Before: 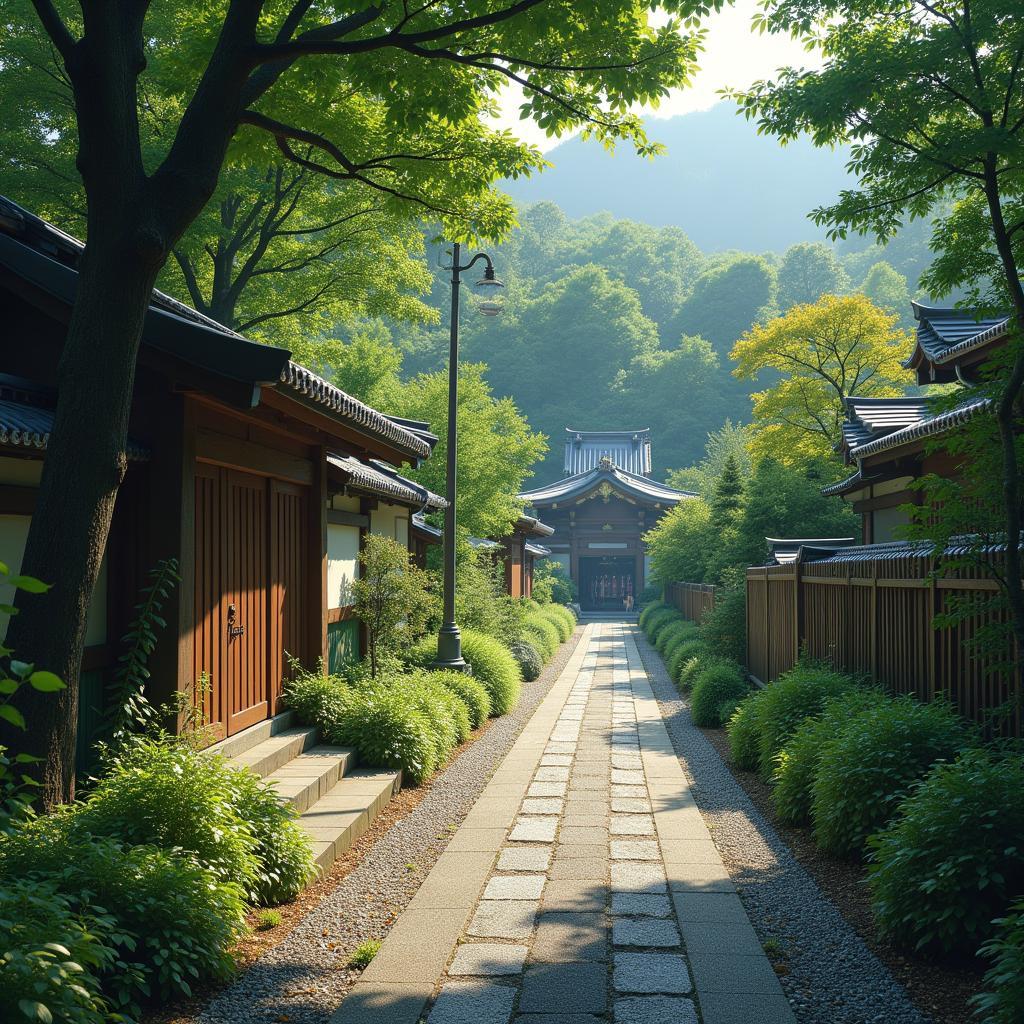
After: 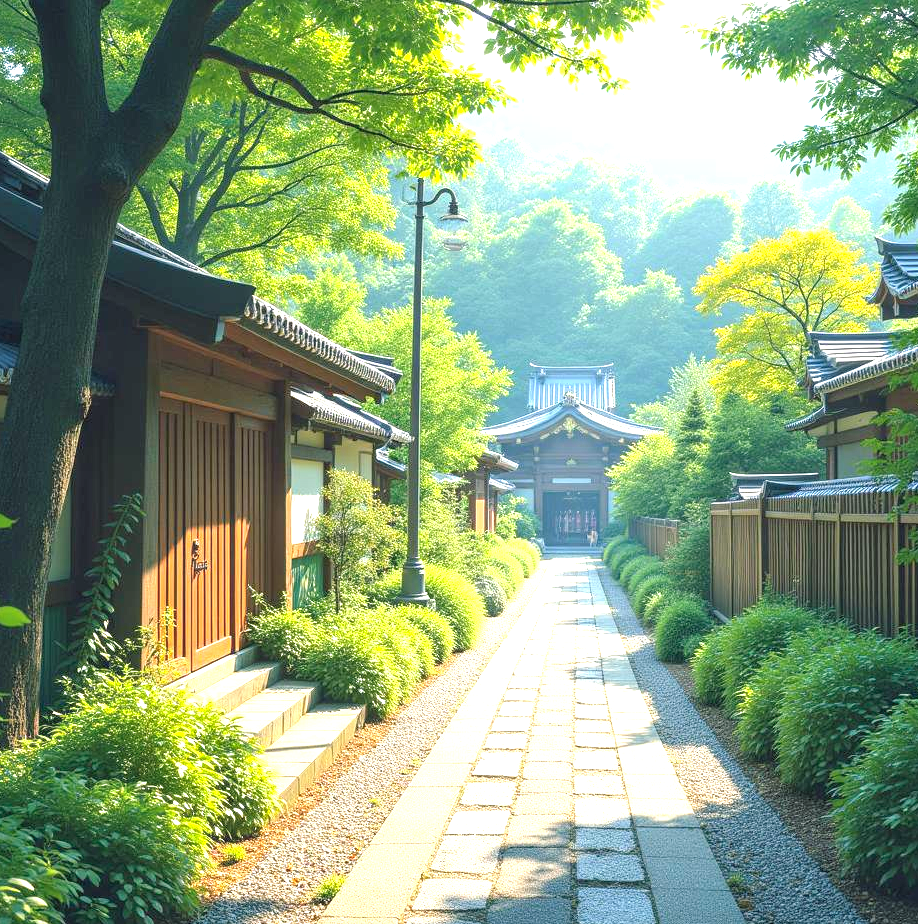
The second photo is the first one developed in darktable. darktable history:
crop: left 3.593%, top 6.403%, right 6.682%, bottom 3.298%
exposure: black level correction 0, exposure 1.375 EV, compensate exposure bias true, compensate highlight preservation false
contrast brightness saturation: brightness 0.141
color balance rgb: shadows lift › chroma 2.655%, shadows lift › hue 189.66°, white fulcrum 0.069 EV, perceptual saturation grading › global saturation 9.88%
local contrast: on, module defaults
